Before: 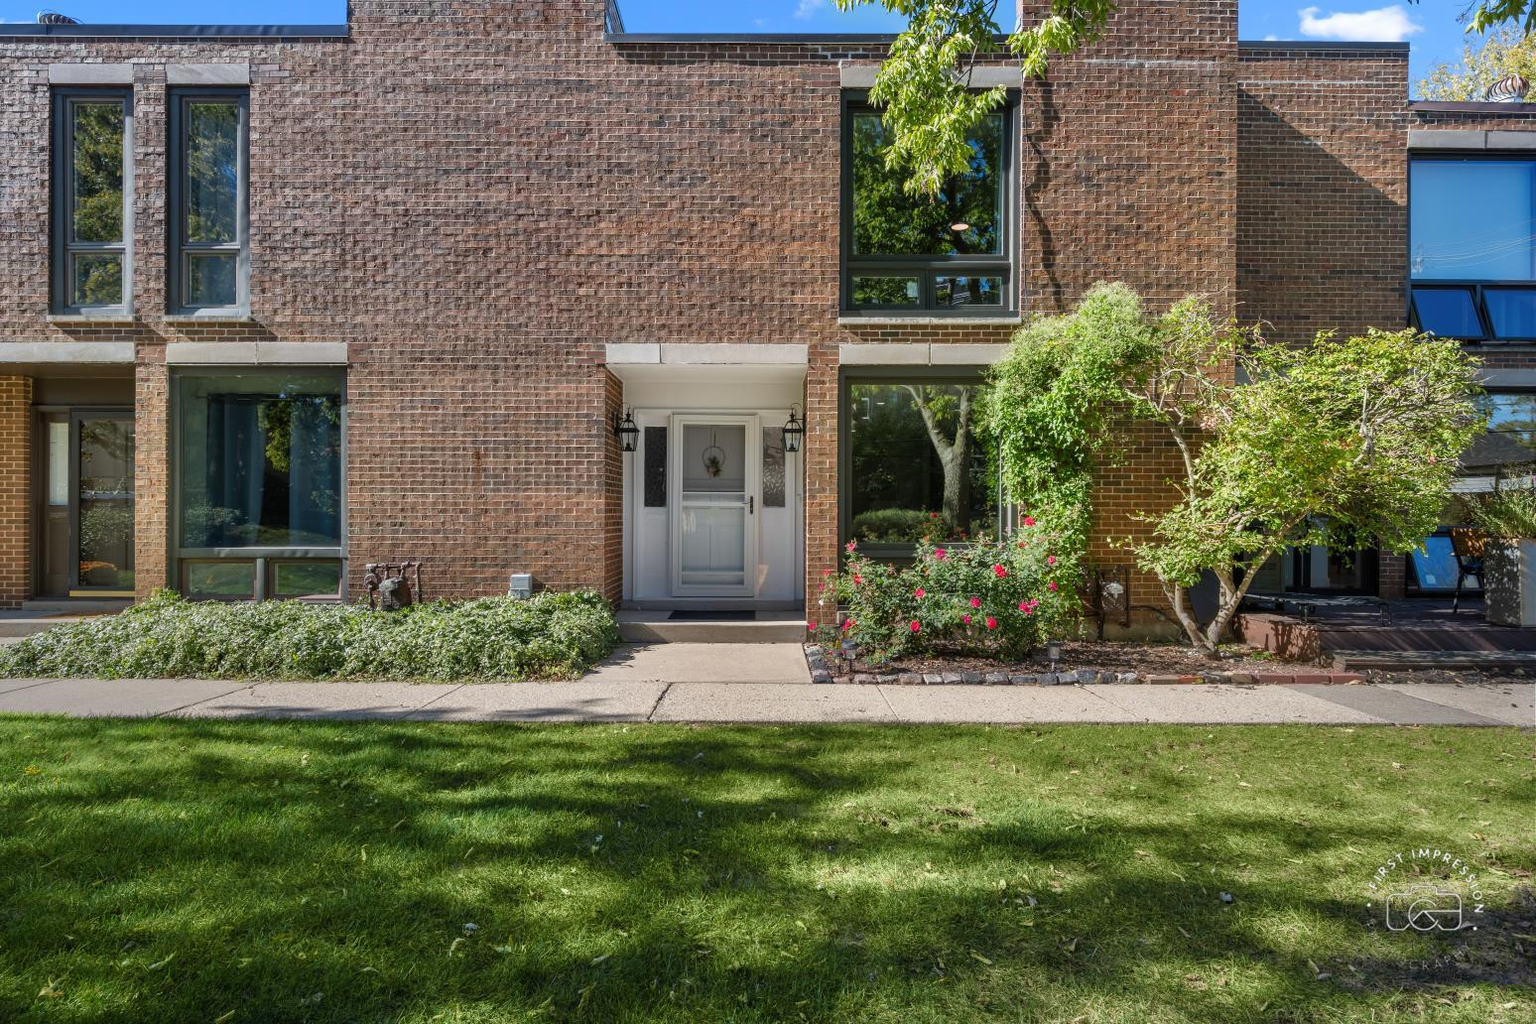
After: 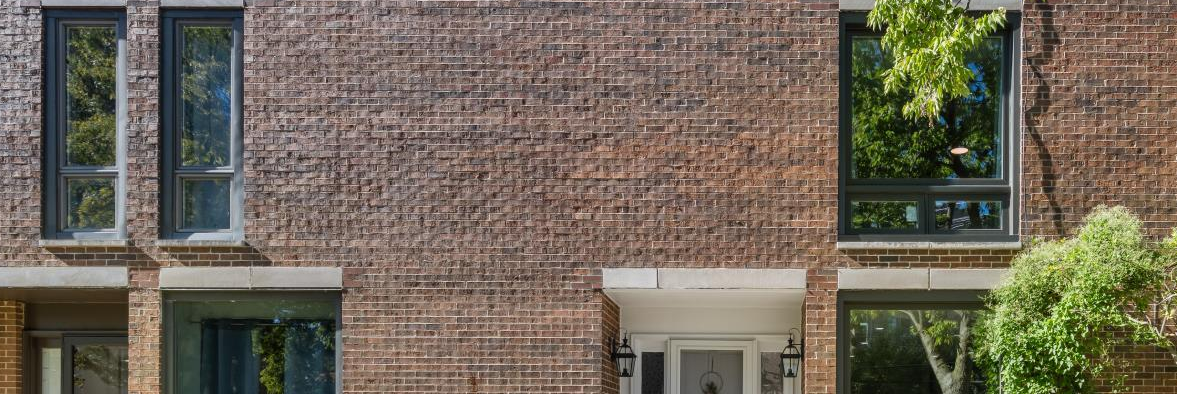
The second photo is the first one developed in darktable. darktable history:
crop: left 0.575%, top 7.638%, right 23.341%, bottom 54.109%
